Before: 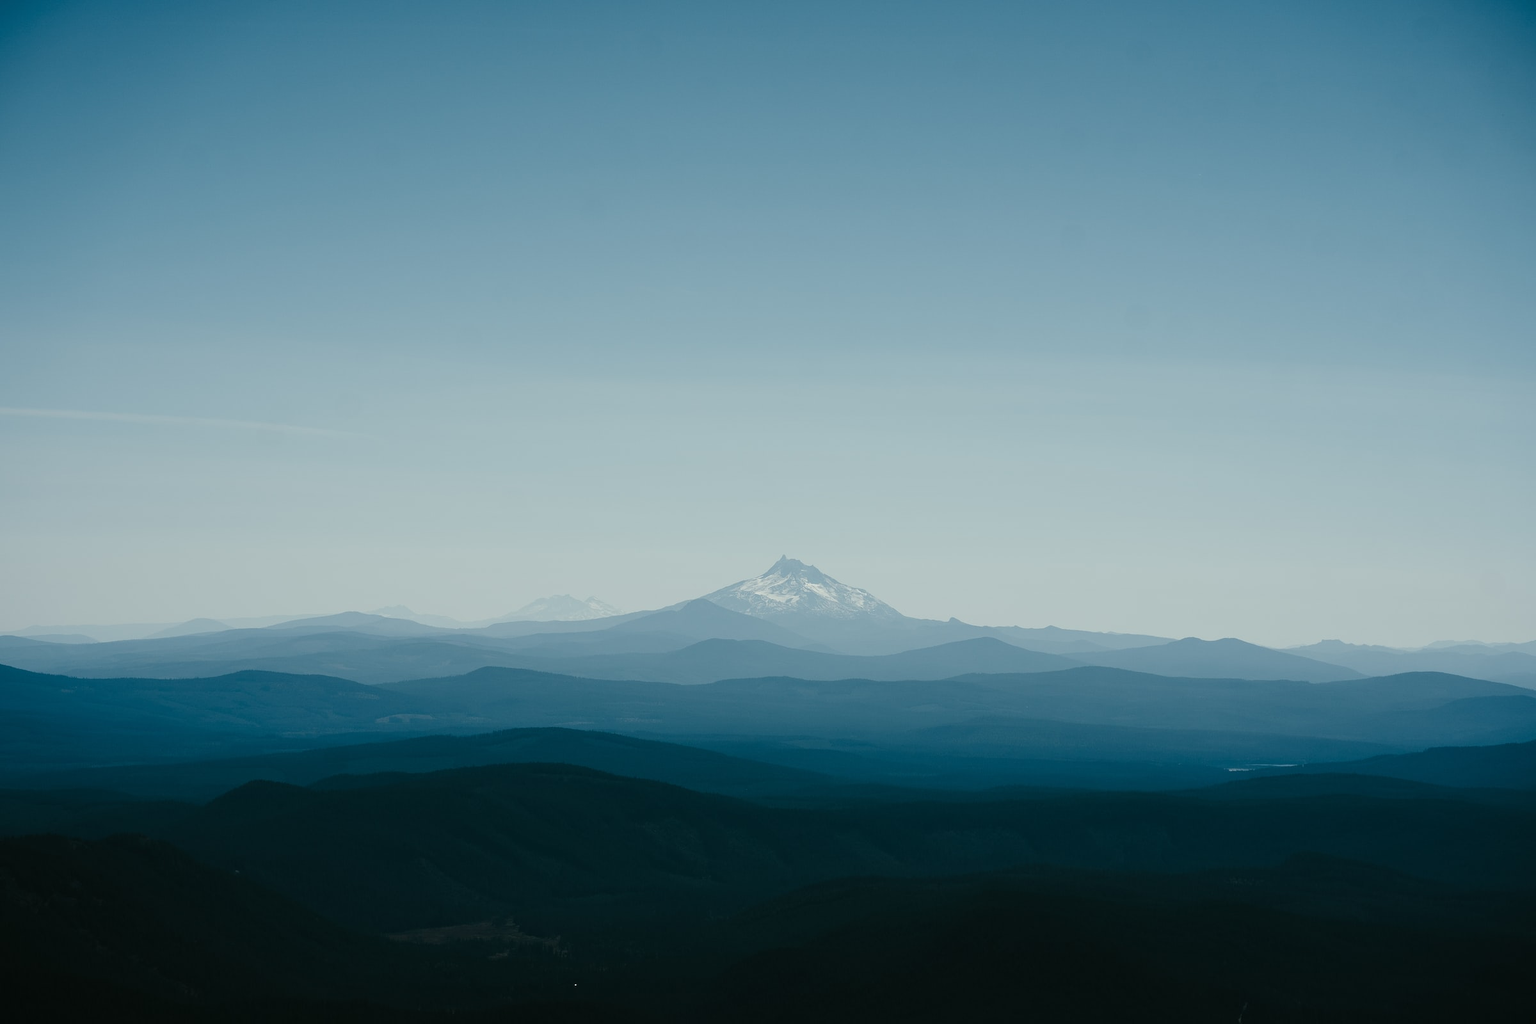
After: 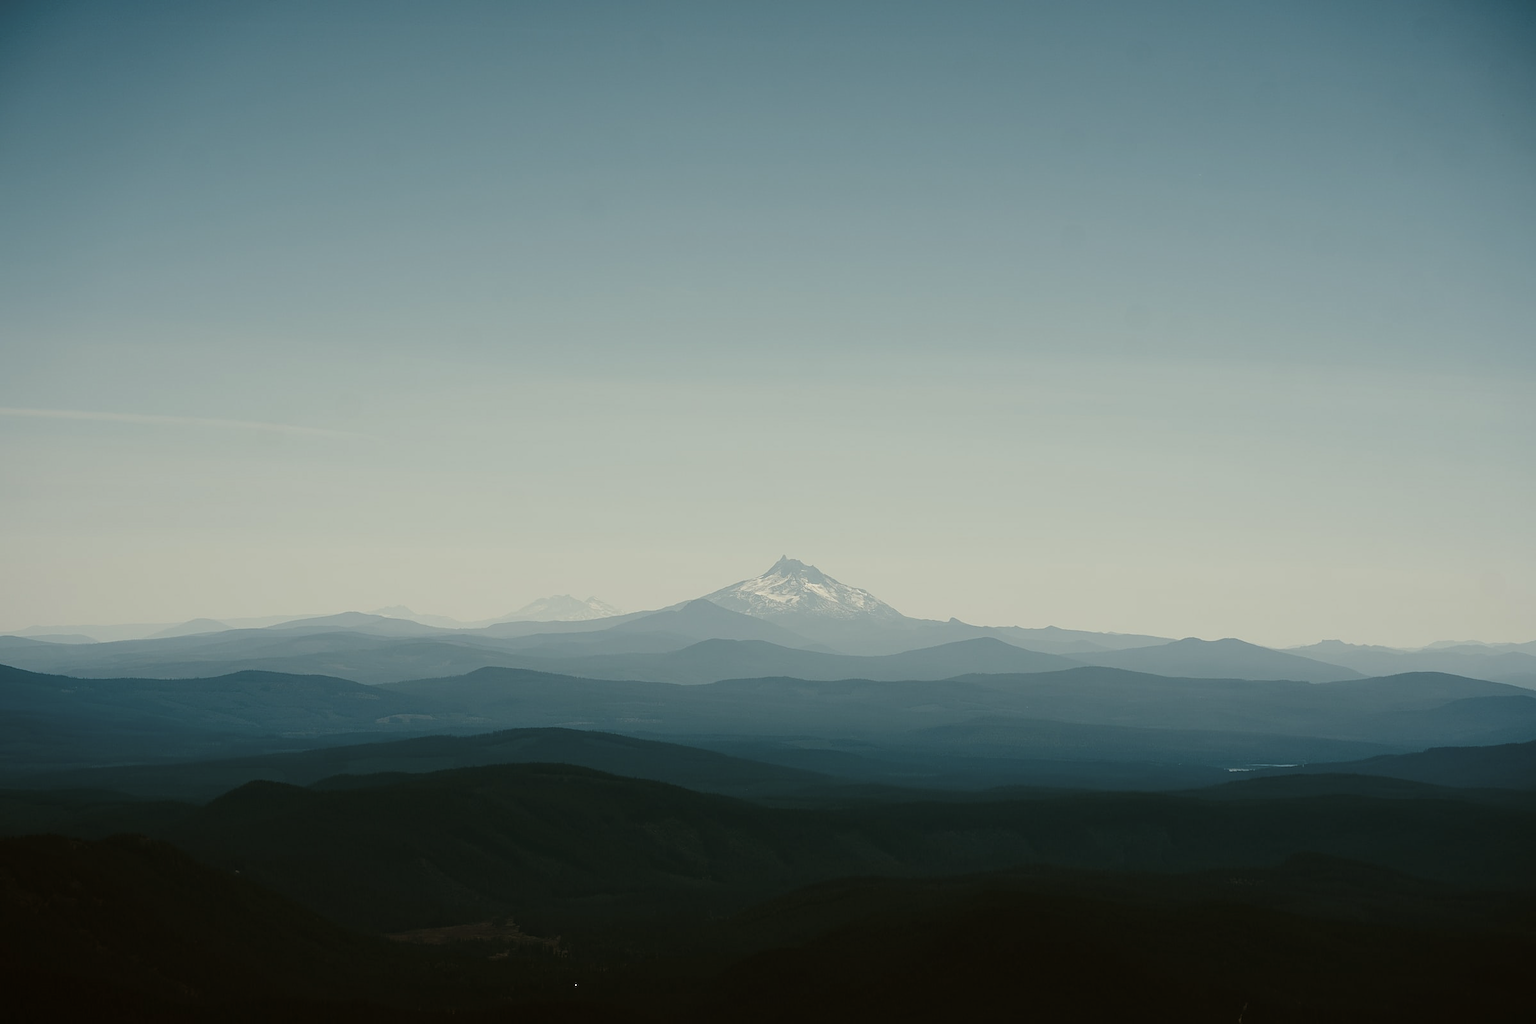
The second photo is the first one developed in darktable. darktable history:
color balance rgb: shadows lift › chroma 4.41%, shadows lift › hue 27°, power › chroma 2.5%, power › hue 70°, highlights gain › chroma 1%, highlights gain › hue 27°, saturation formula JzAzBz (2021)
sharpen: amount 0.2
